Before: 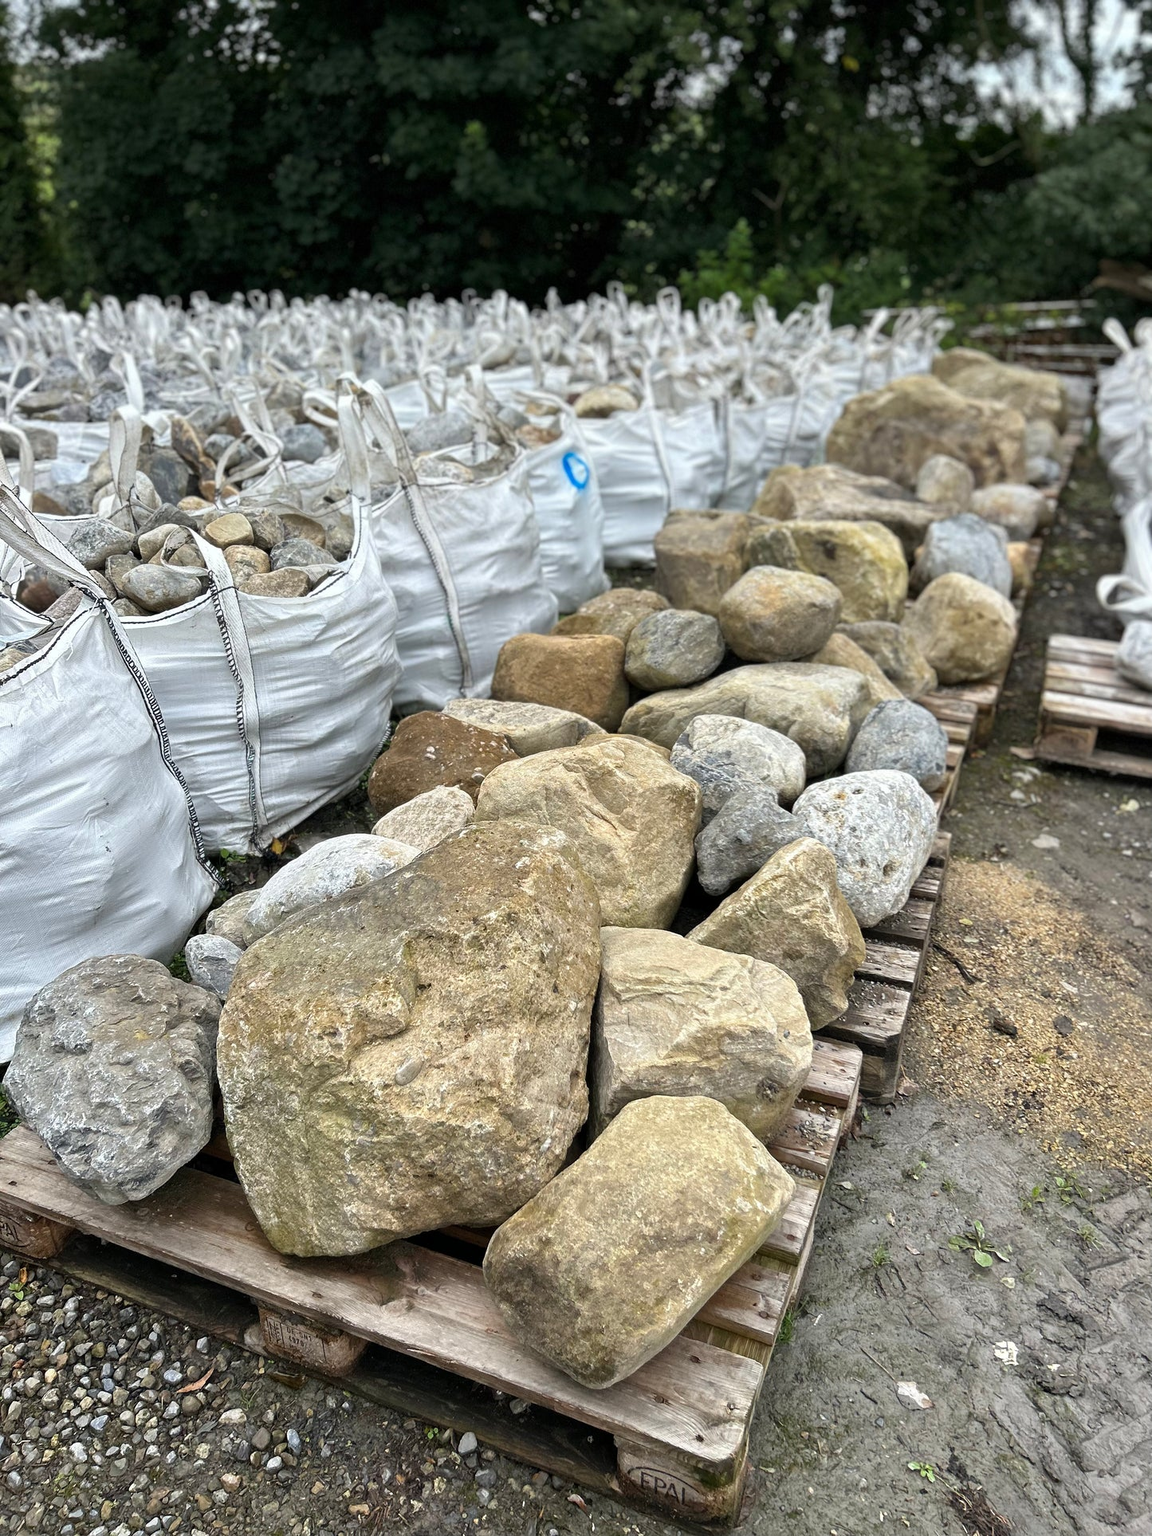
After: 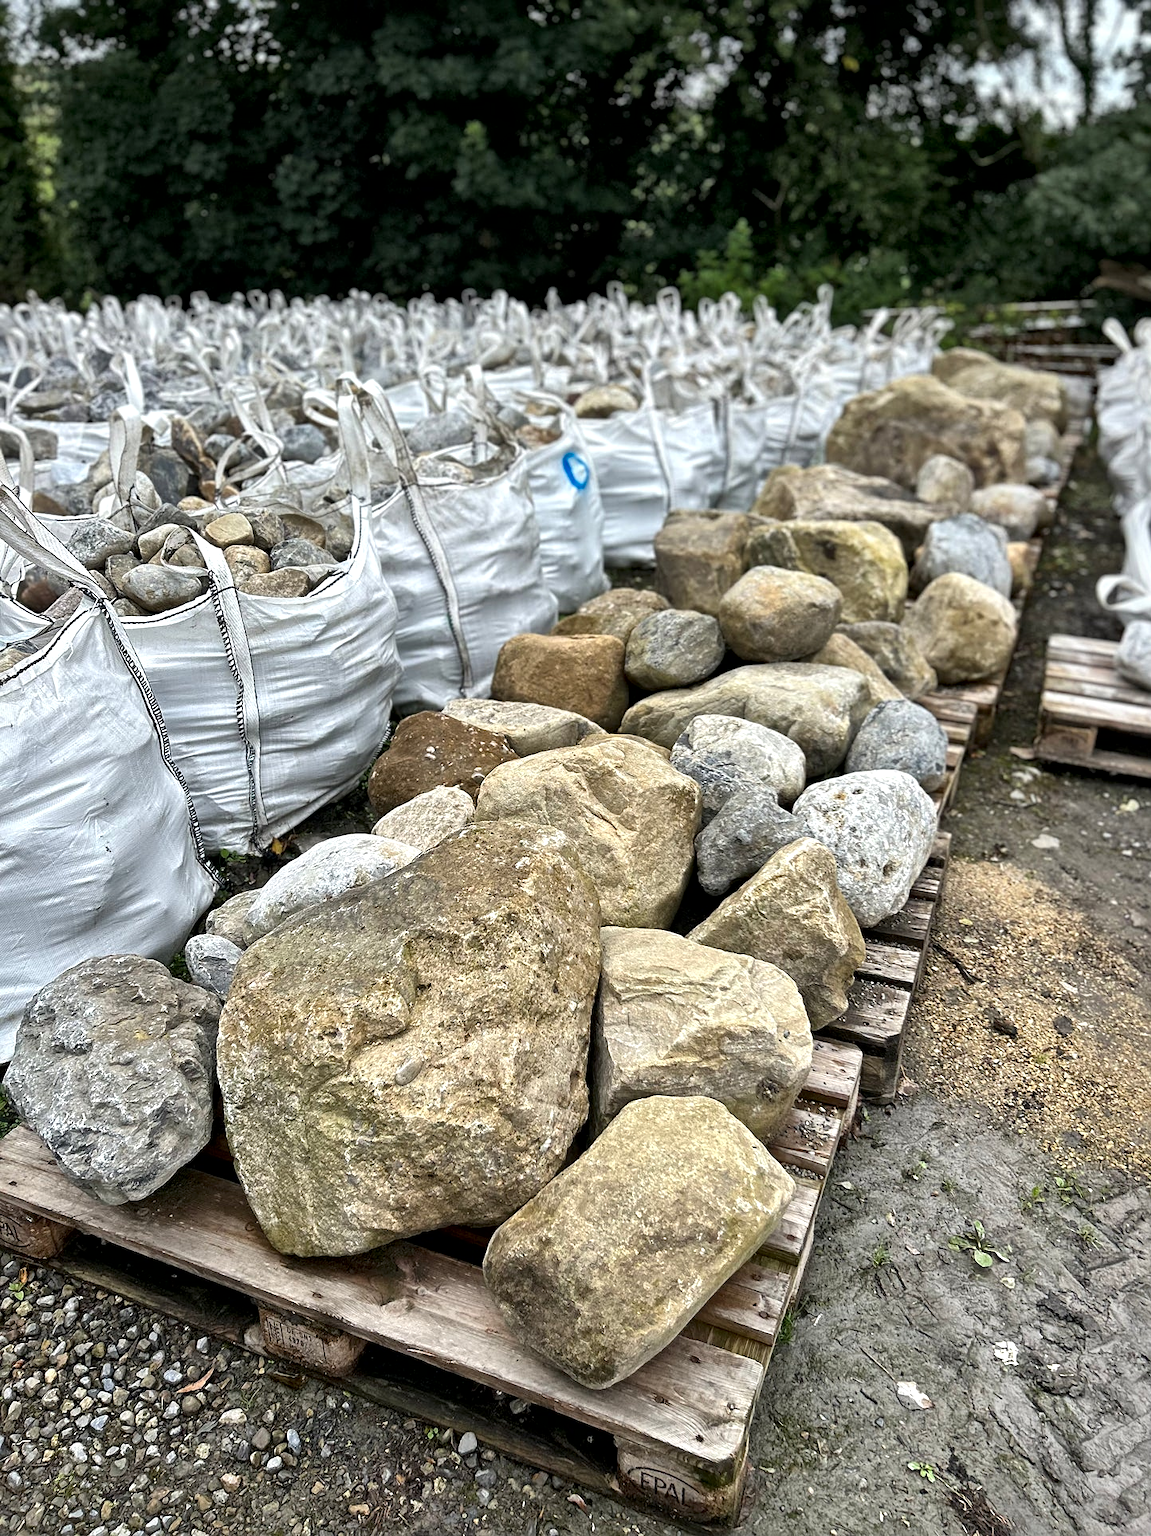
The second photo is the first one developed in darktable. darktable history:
local contrast: mode bilateral grid, contrast 50, coarseness 50, detail 150%, midtone range 0.2
sharpen: amount 0.2
